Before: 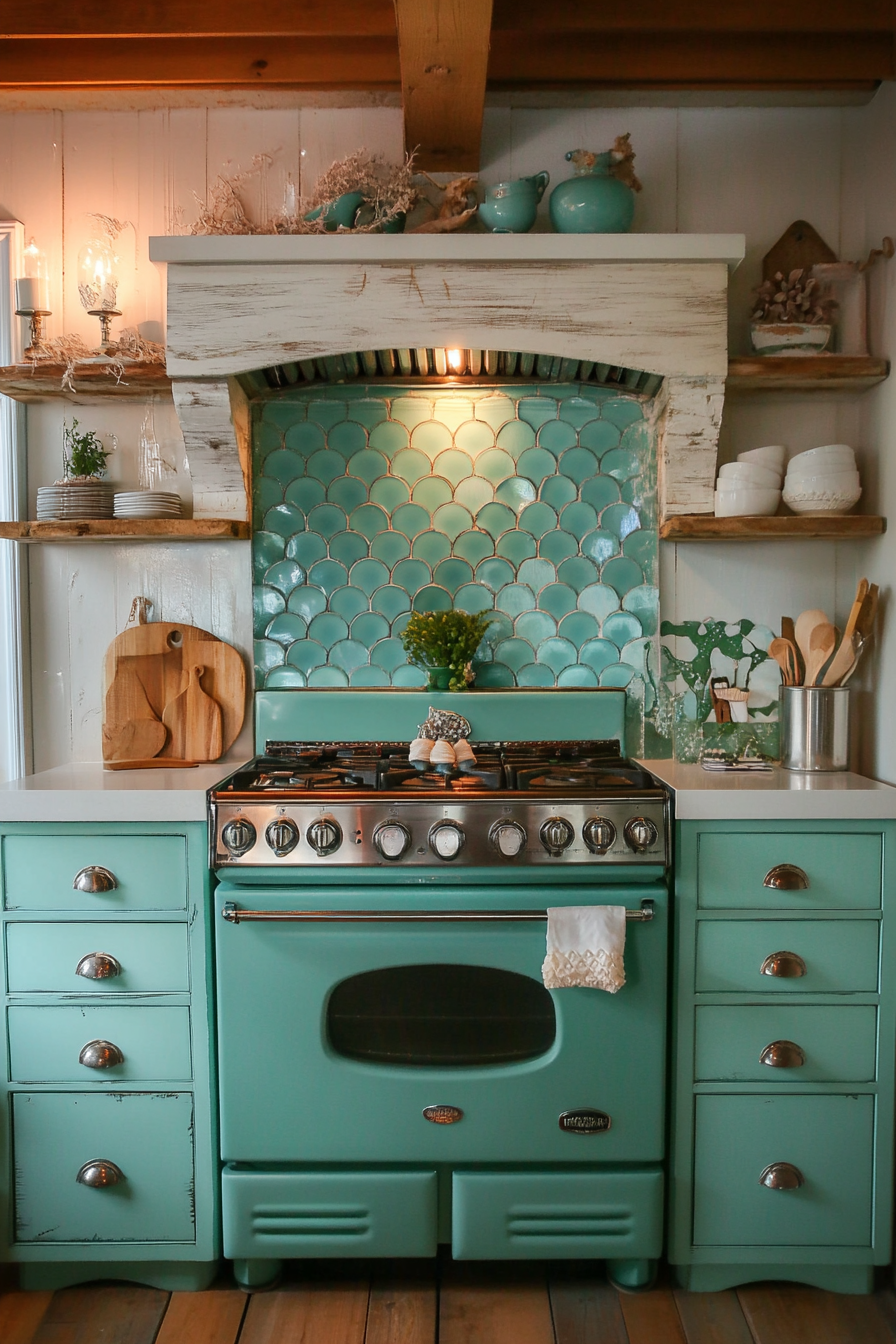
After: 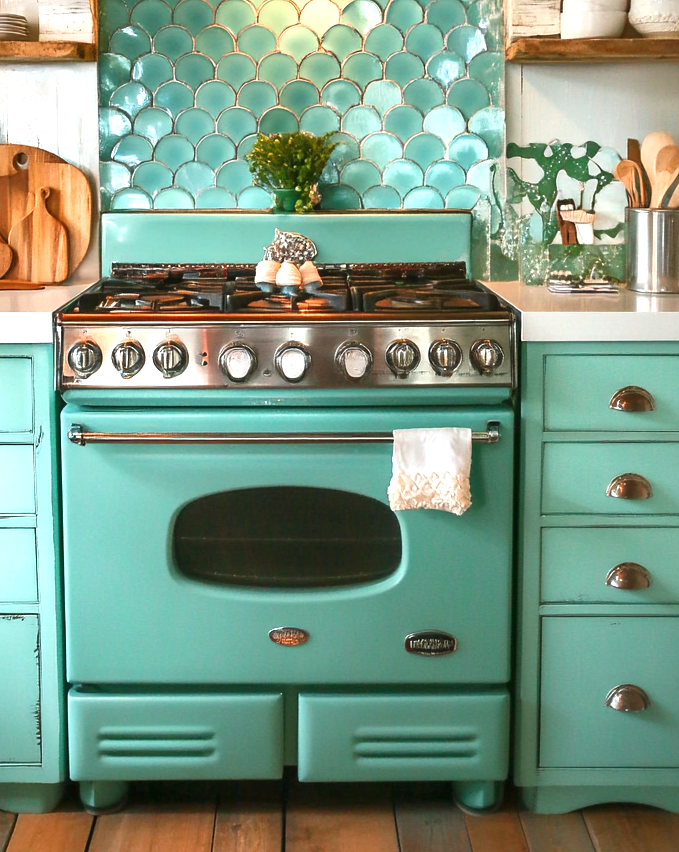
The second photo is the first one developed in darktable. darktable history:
exposure: black level correction 0, exposure 1.2 EV, compensate highlight preservation false
shadows and highlights: shadows 35.97, highlights -34.77, soften with gaussian
crop and rotate: left 17.191%, top 35.62%, right 6.947%, bottom 0.916%
